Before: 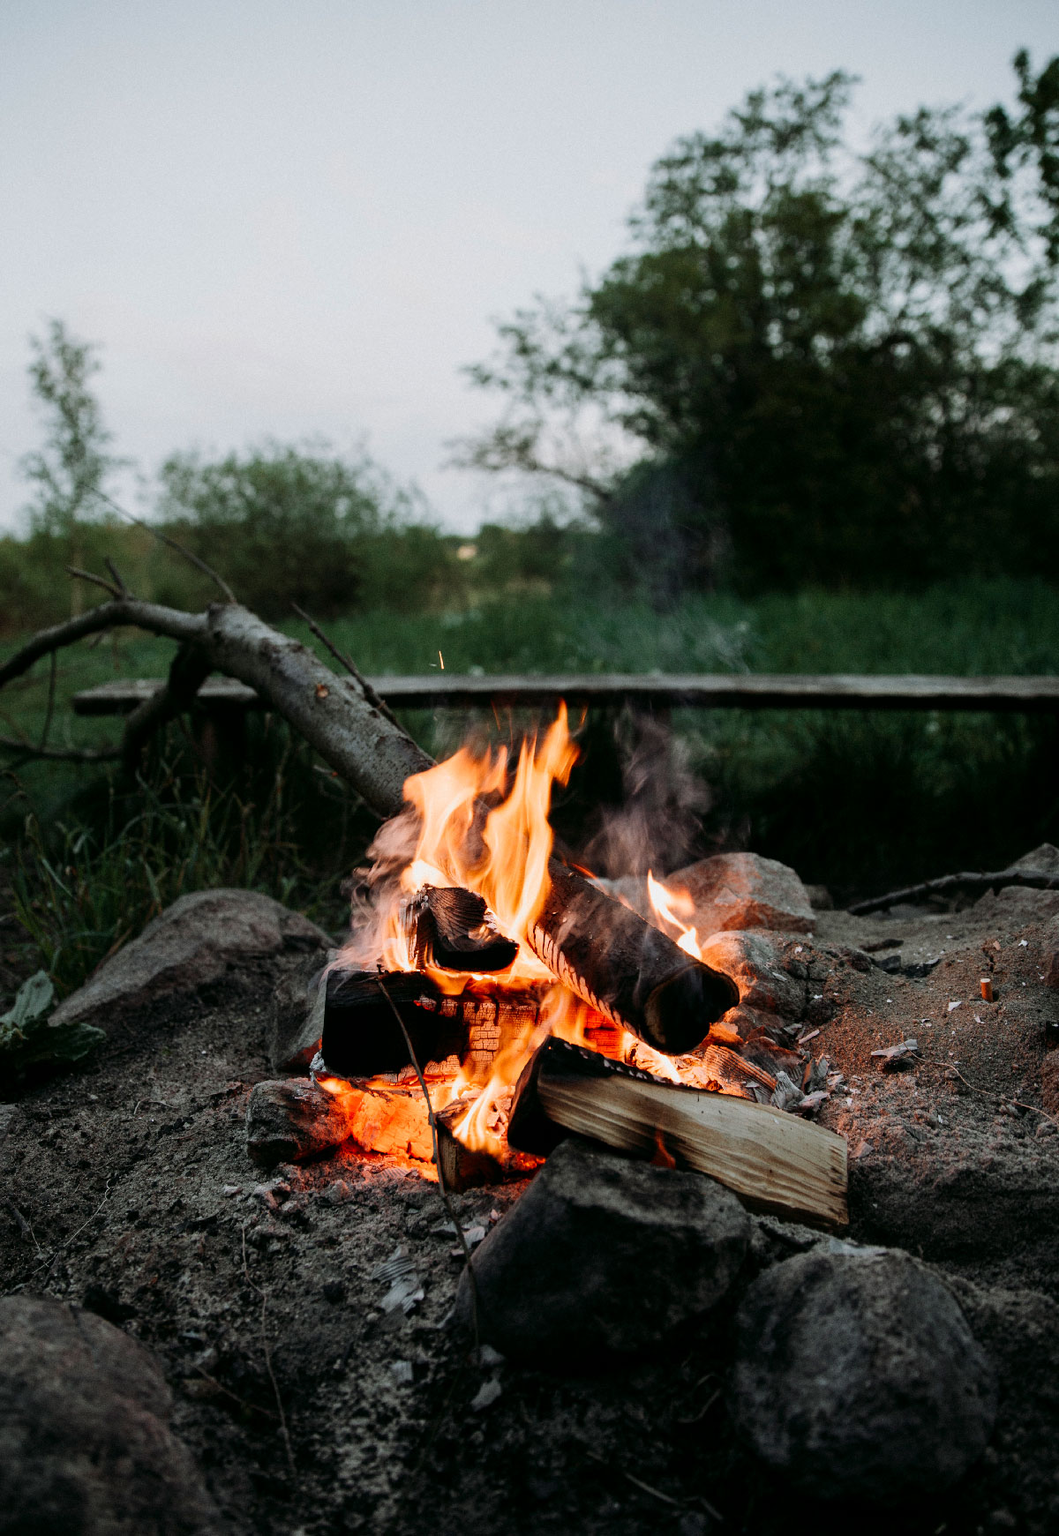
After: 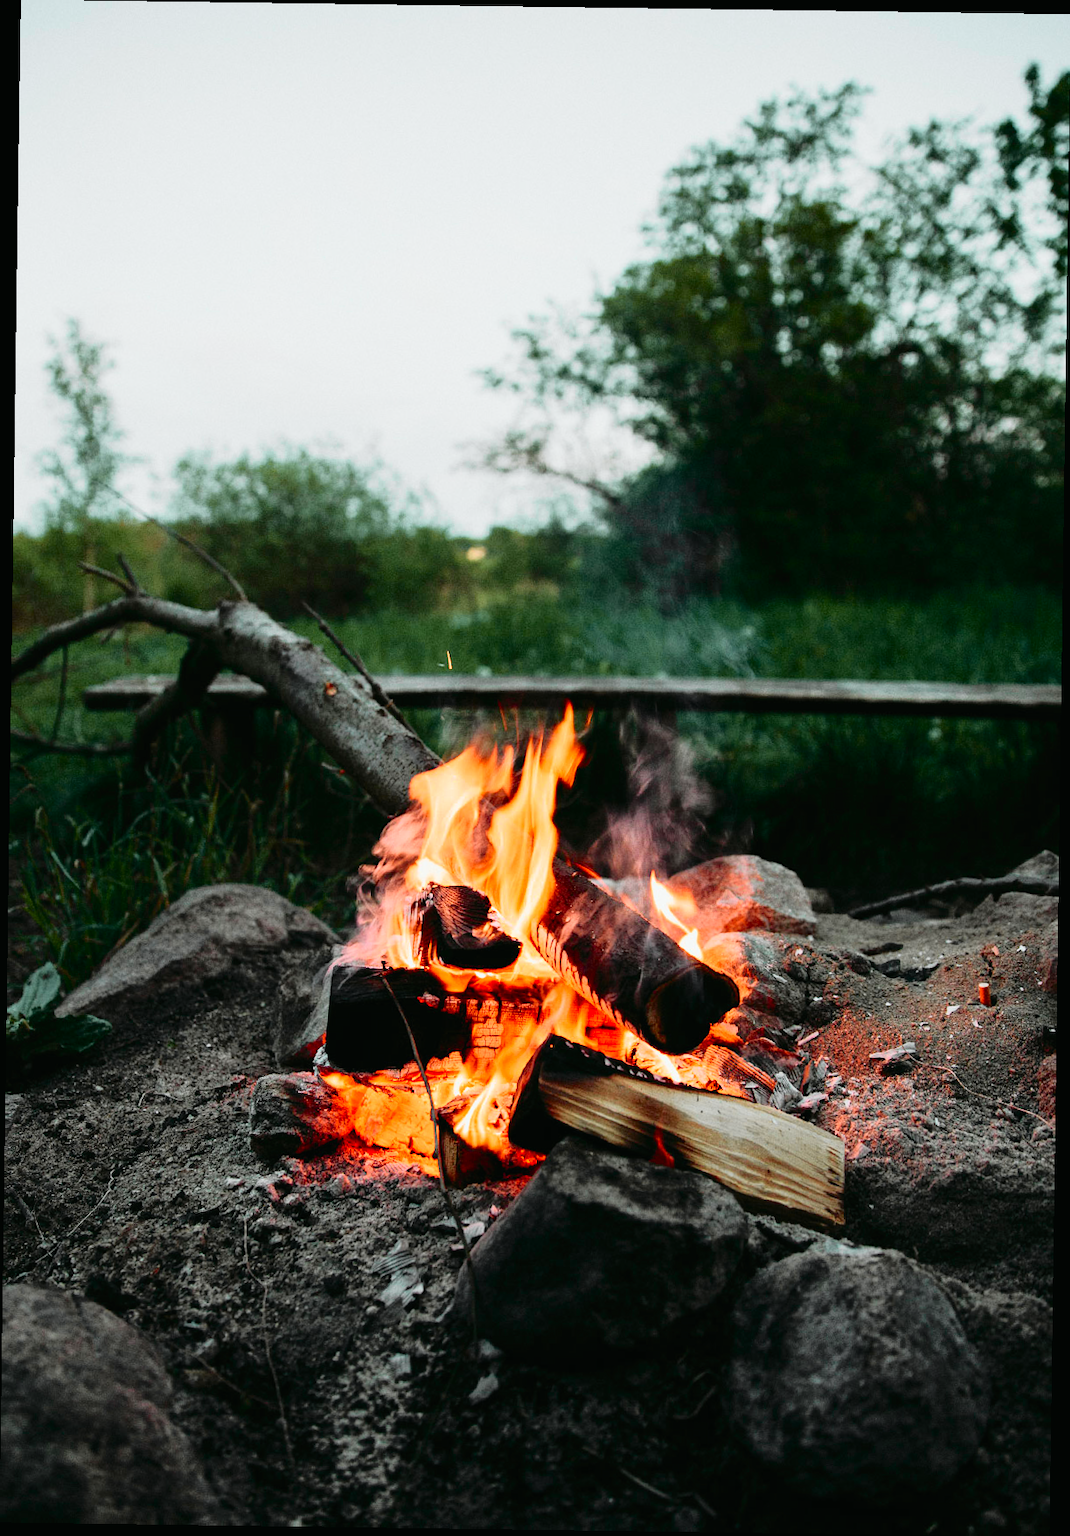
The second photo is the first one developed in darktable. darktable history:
exposure: exposure 0.2 EV, compensate highlight preservation false
tone curve: curves: ch0 [(0, 0.012) (0.144, 0.137) (0.326, 0.386) (0.489, 0.573) (0.656, 0.763) (0.849, 0.902) (1, 0.974)]; ch1 [(0, 0) (0.366, 0.367) (0.475, 0.453) (0.494, 0.493) (0.504, 0.497) (0.544, 0.579) (0.562, 0.619) (0.622, 0.694) (1, 1)]; ch2 [(0, 0) (0.333, 0.346) (0.375, 0.375) (0.424, 0.43) (0.476, 0.492) (0.502, 0.503) (0.533, 0.541) (0.572, 0.615) (0.605, 0.656) (0.641, 0.709) (1, 1)], color space Lab, independent channels, preserve colors none
rotate and perspective: rotation 0.8°, automatic cropping off
